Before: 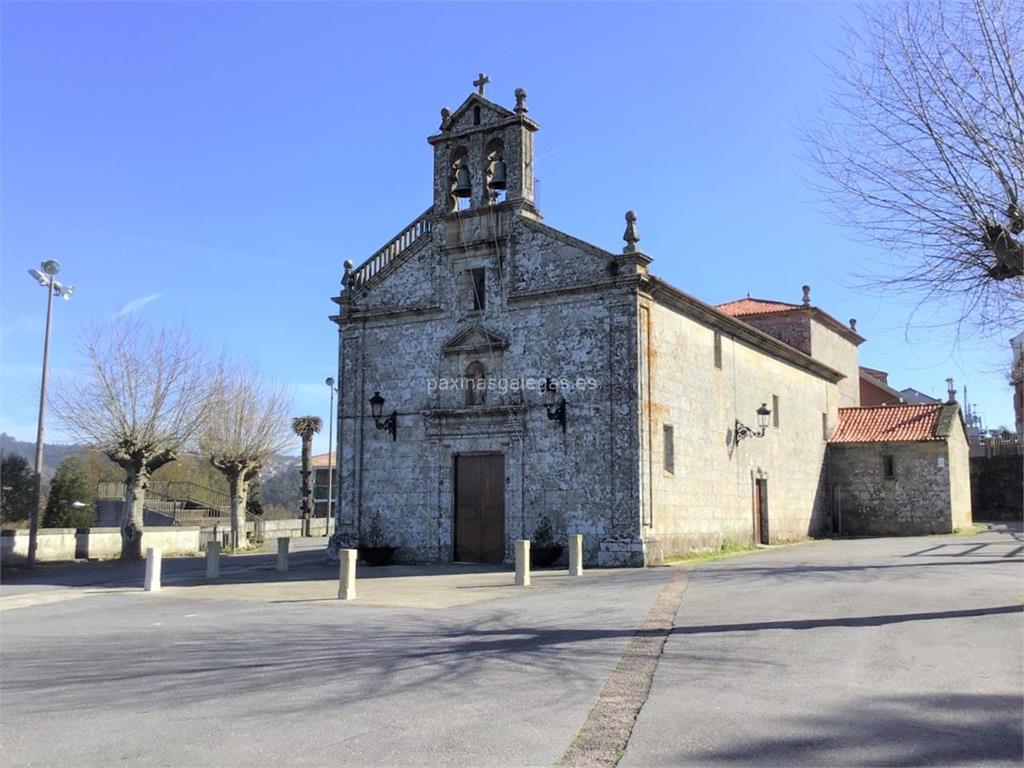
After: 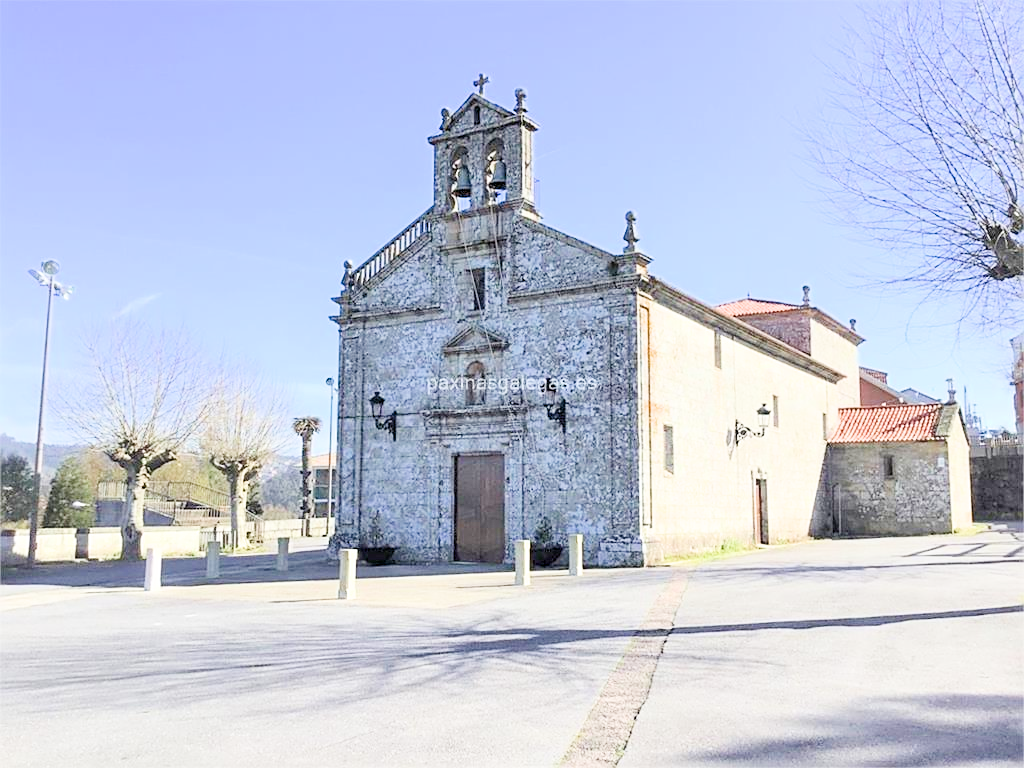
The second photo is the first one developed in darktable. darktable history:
filmic rgb: black relative exposure -7.65 EV, white relative exposure 4.56 EV, hardness 3.61
sharpen: on, module defaults
exposure: exposure 2 EV, compensate highlight preservation false
tone equalizer: -8 EV 1 EV, -7 EV 1 EV, -6 EV 1 EV, -5 EV 1 EV, -4 EV 1 EV, -3 EV 0.75 EV, -2 EV 0.5 EV, -1 EV 0.25 EV
